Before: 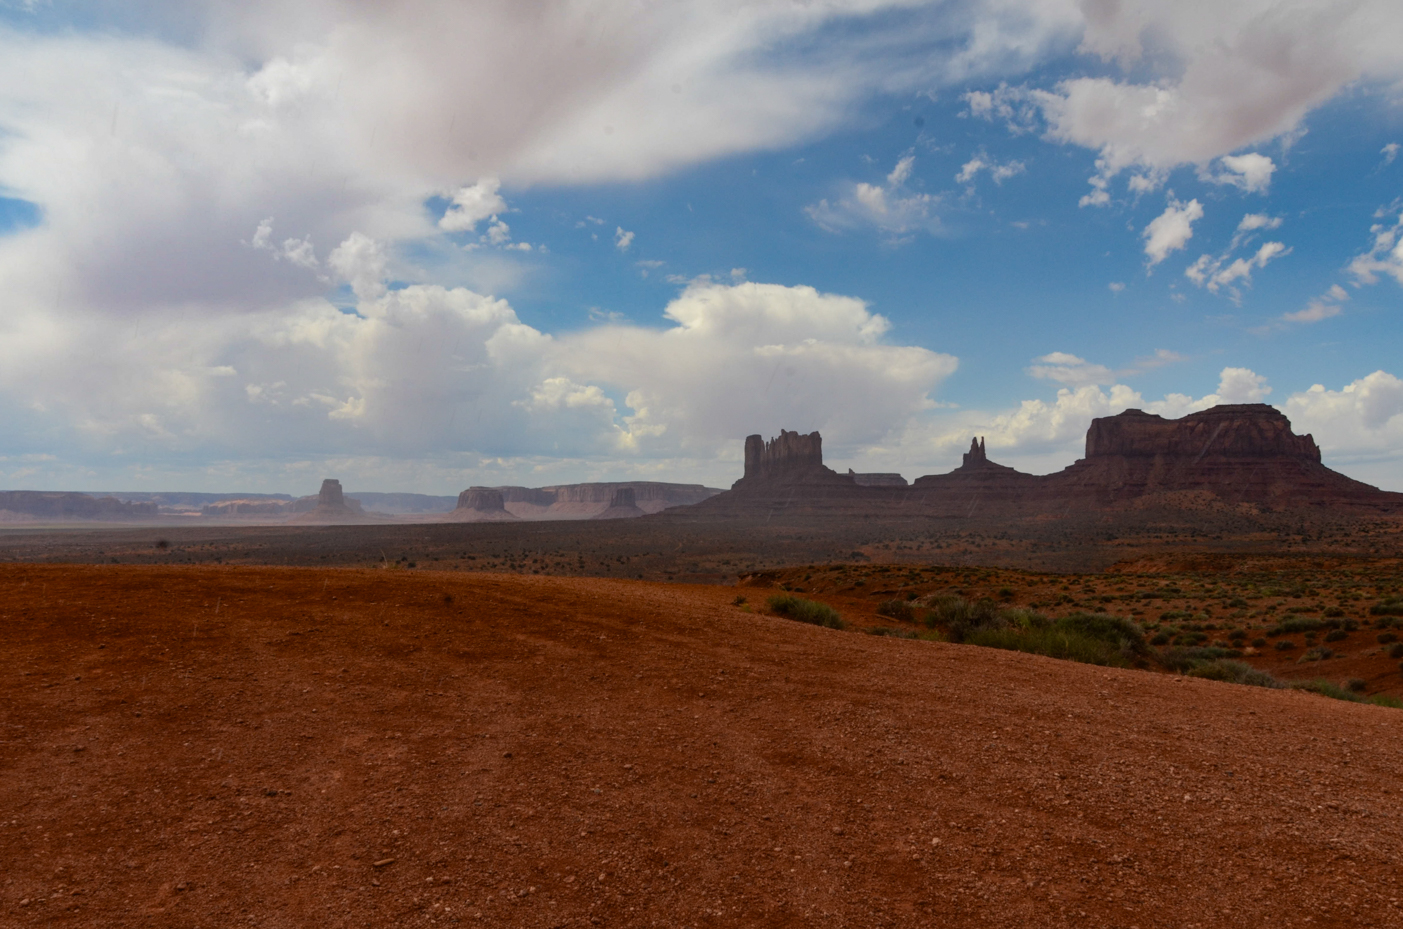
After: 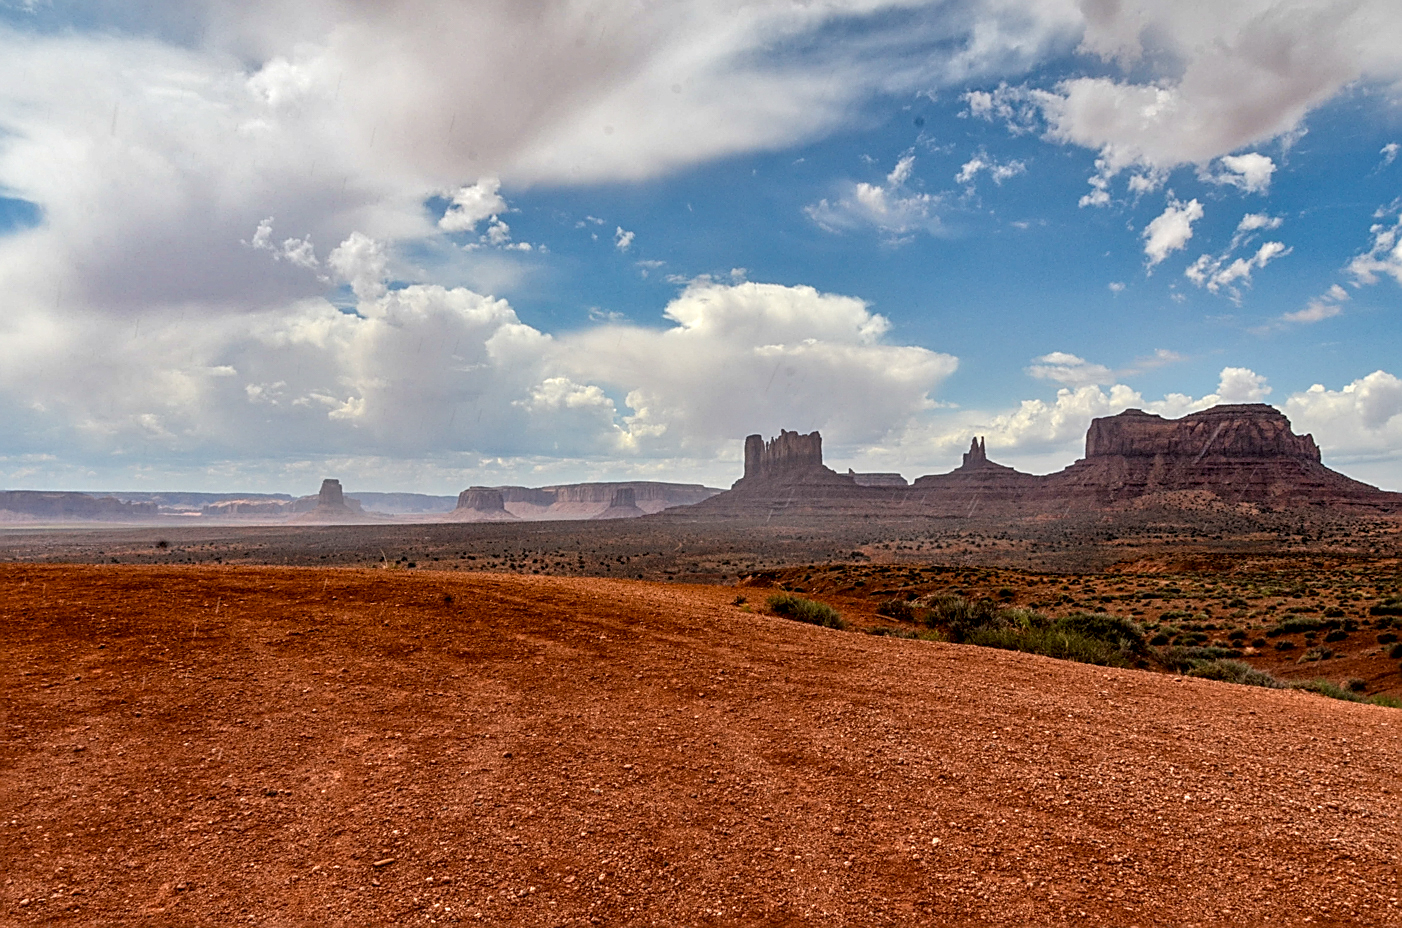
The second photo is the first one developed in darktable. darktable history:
tone equalizer: -7 EV 0.15 EV, -6 EV 0.6 EV, -5 EV 1.15 EV, -4 EV 1.33 EV, -3 EV 1.15 EV, -2 EV 0.6 EV, -1 EV 0.15 EV, mask exposure compensation -0.5 EV
sharpen: amount 0.901
local contrast: detail 154%
